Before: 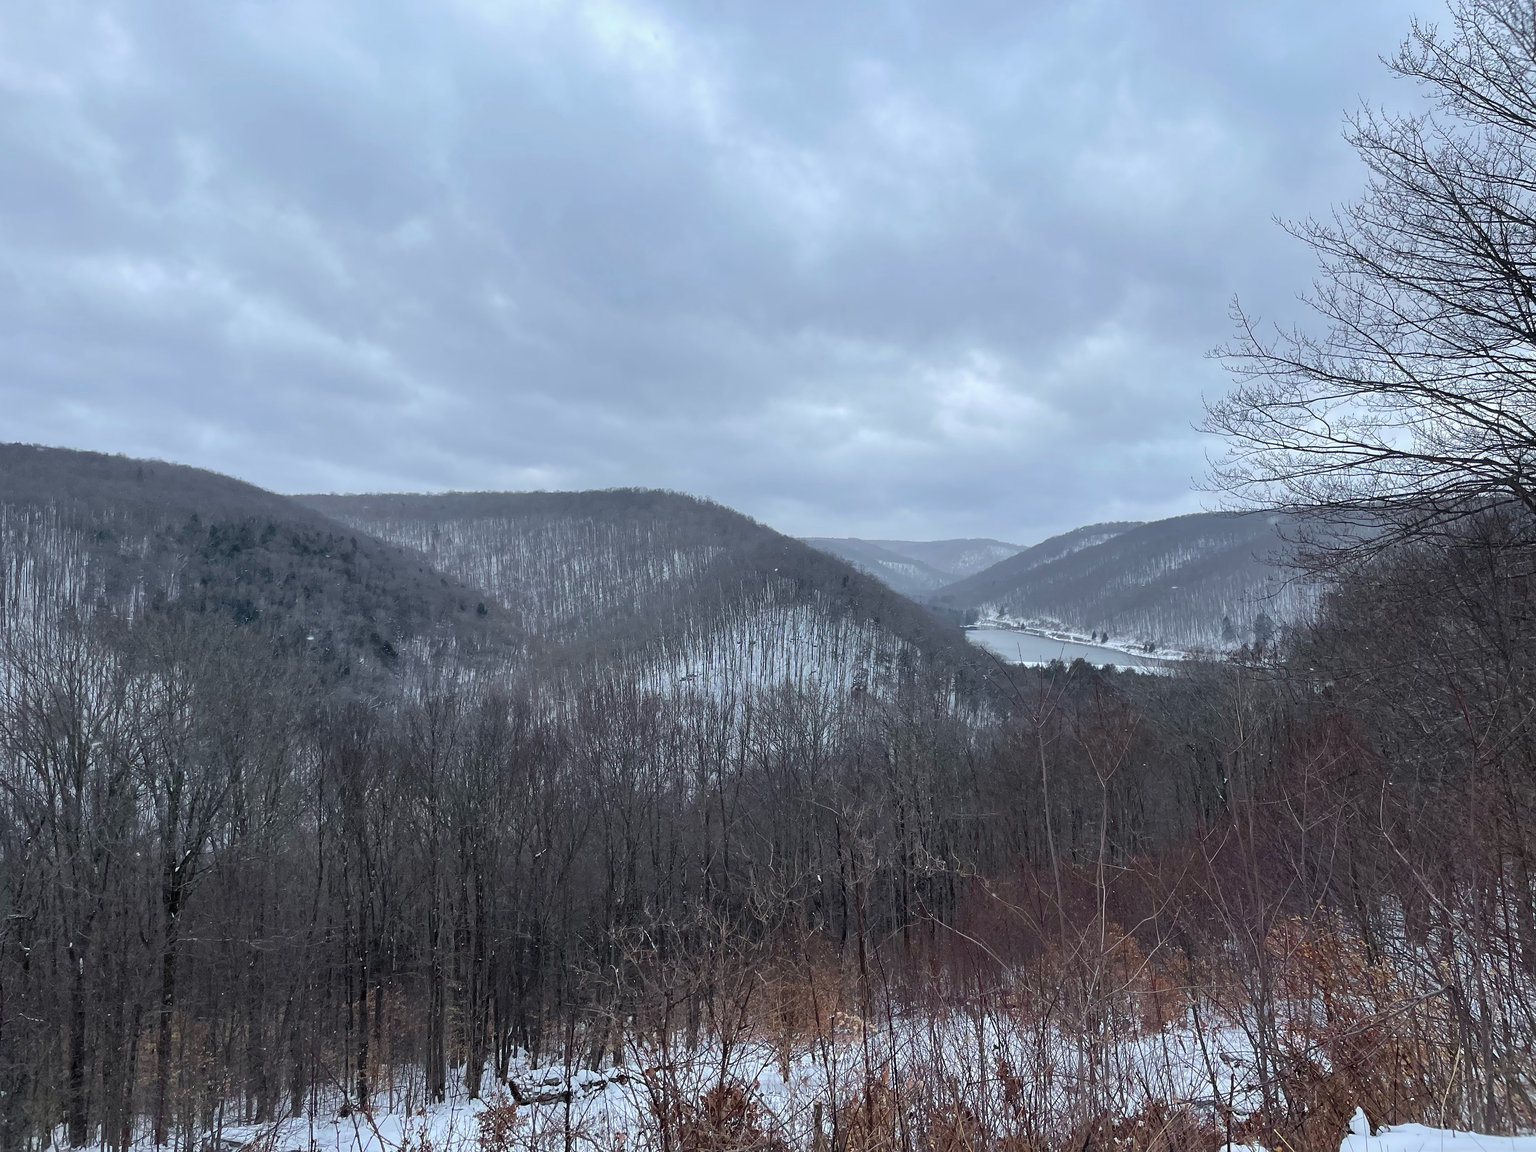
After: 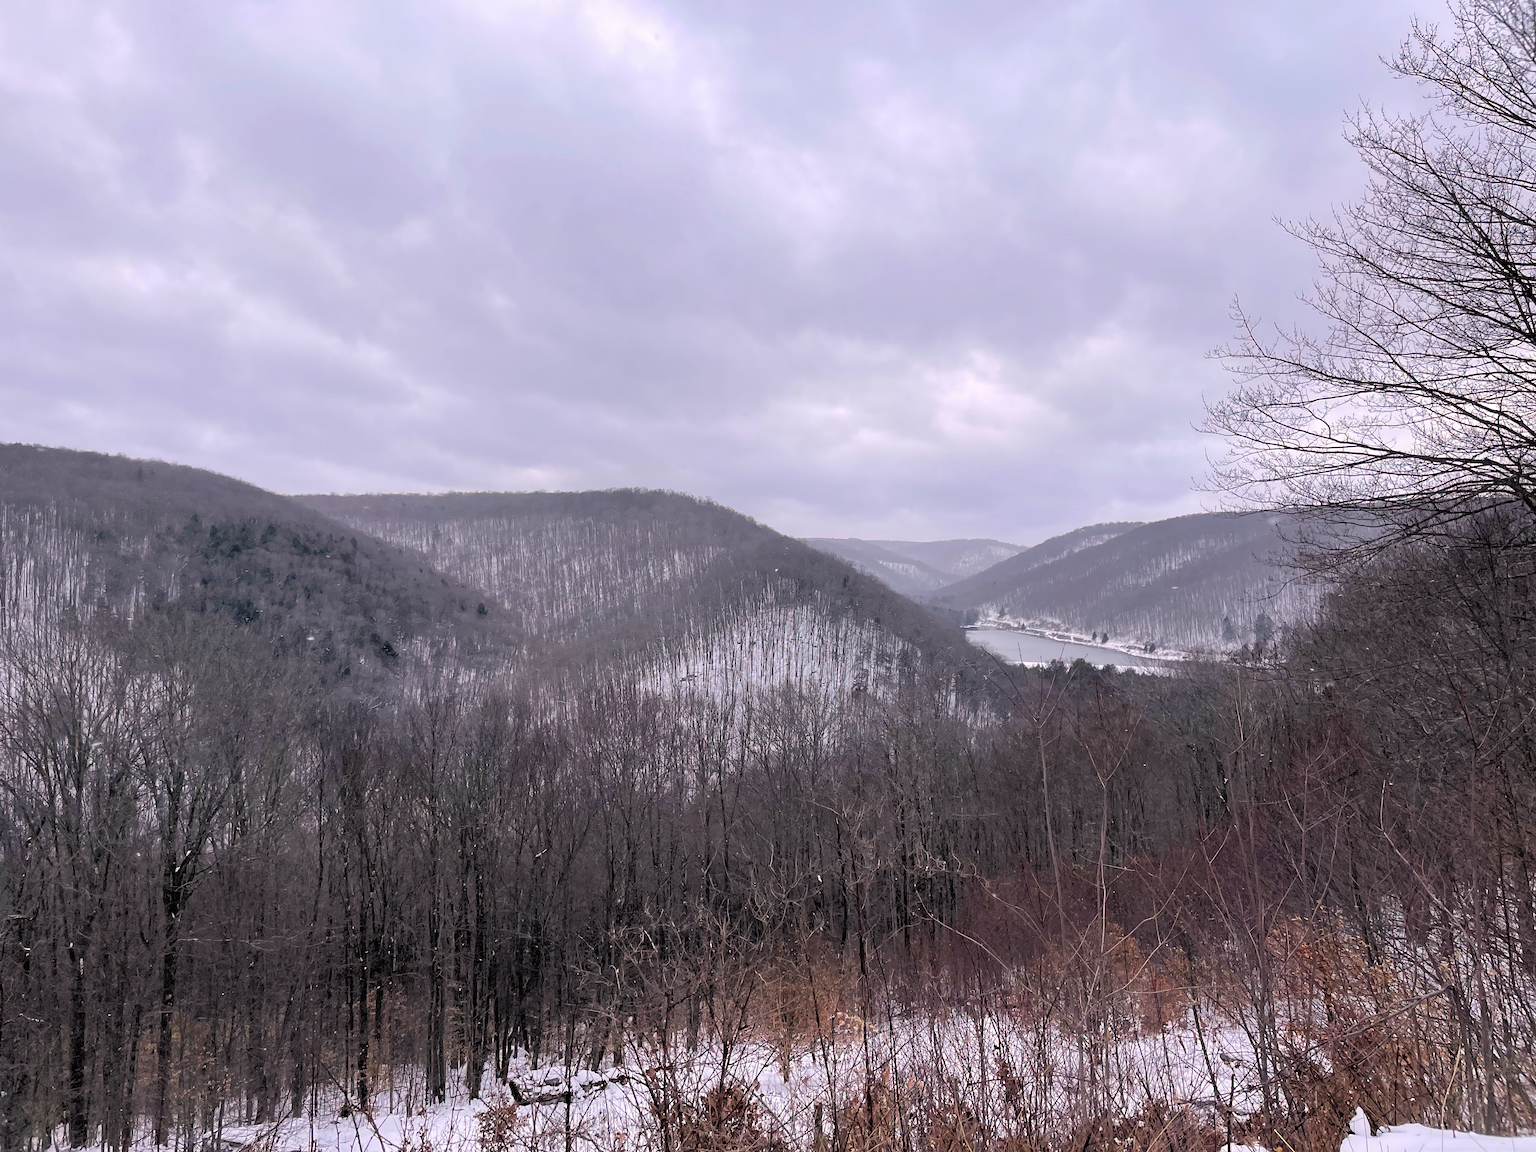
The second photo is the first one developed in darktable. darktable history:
rgb levels: levels [[0.013, 0.434, 0.89], [0, 0.5, 1], [0, 0.5, 1]]
color correction: highlights a* 12.23, highlights b* 5.41
local contrast: mode bilateral grid, contrast 100, coarseness 100, detail 91%, midtone range 0.2
